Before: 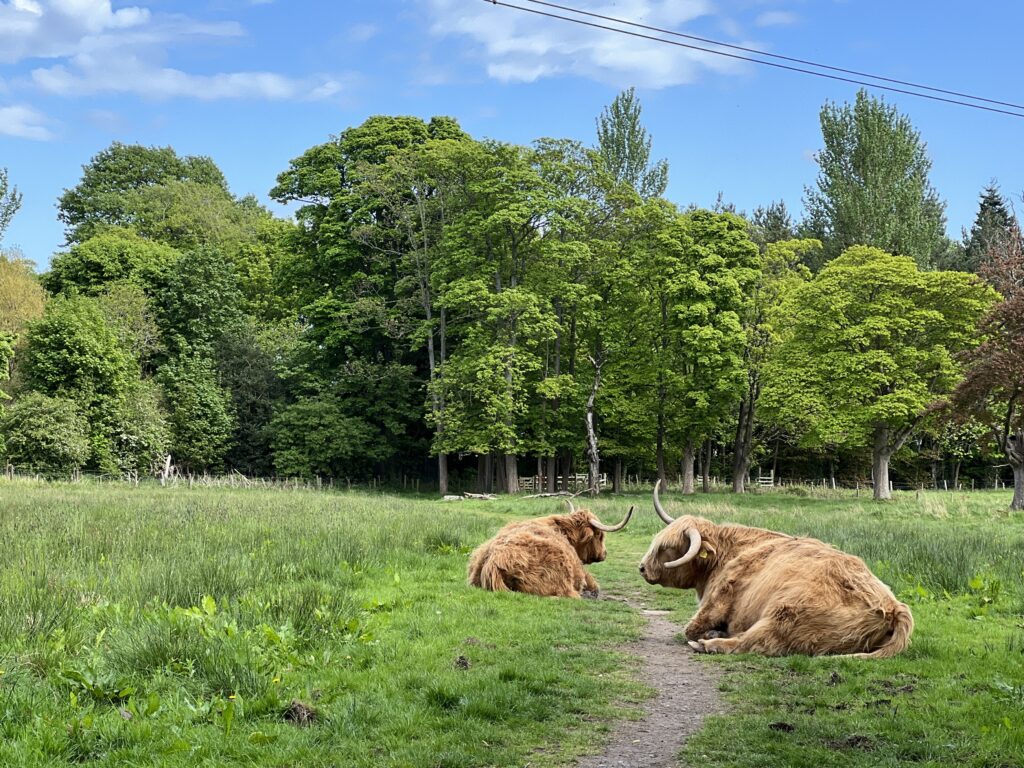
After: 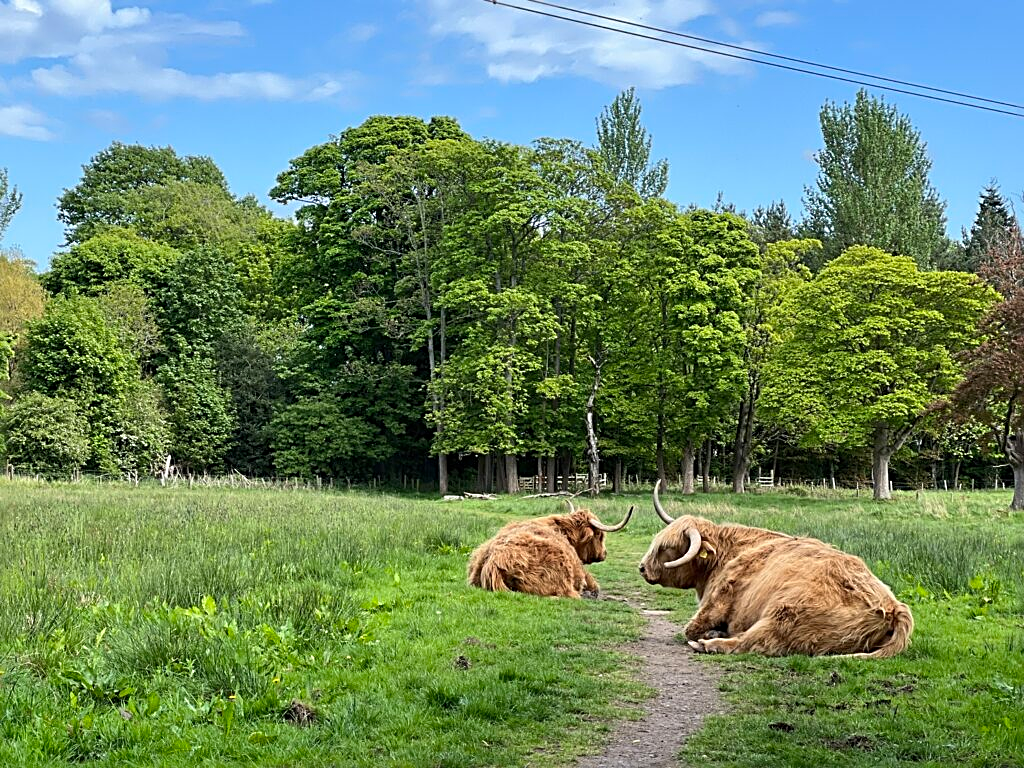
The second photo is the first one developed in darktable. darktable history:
sharpen: radius 2.767
white balance: red 1, blue 1
